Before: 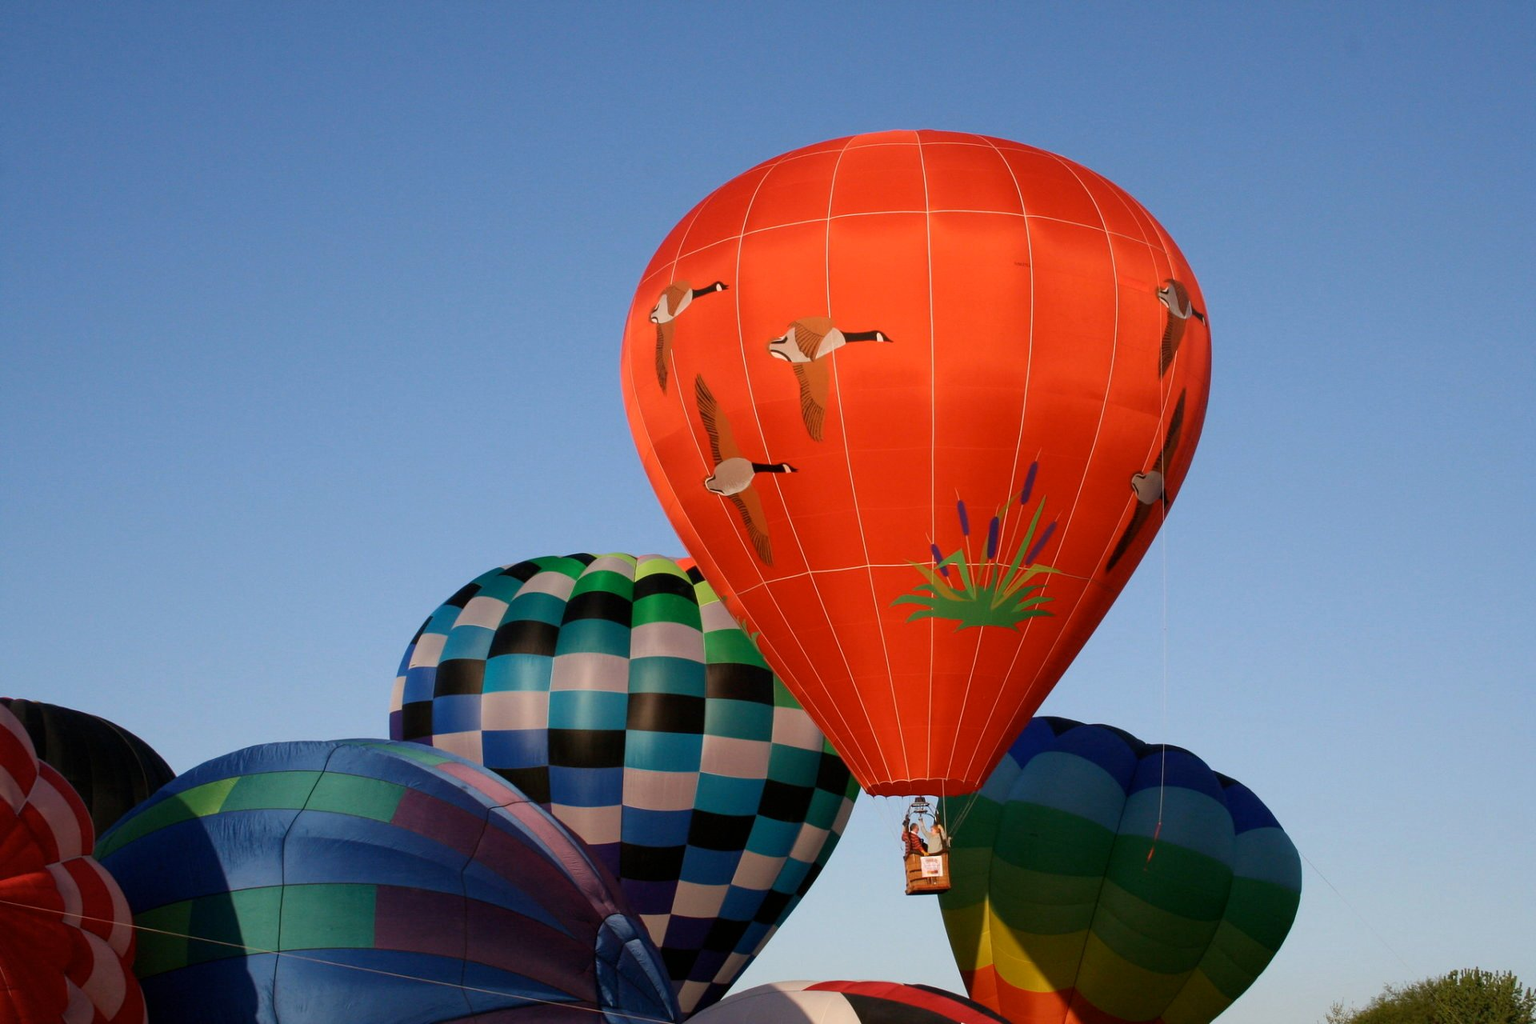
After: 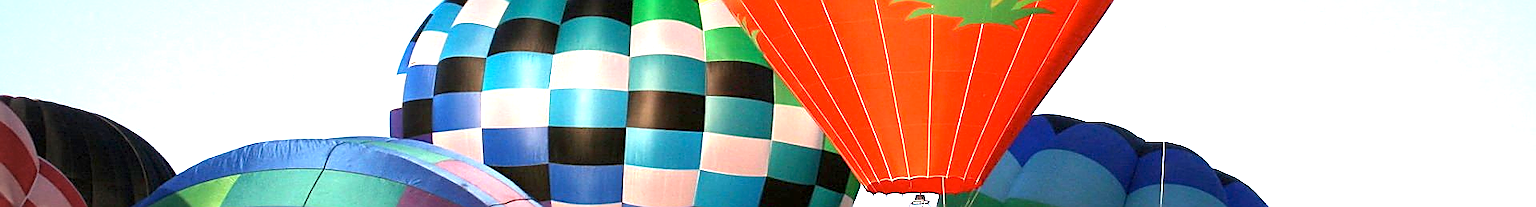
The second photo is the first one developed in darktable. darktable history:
vignetting: fall-off start 75.19%, width/height ratio 1.076
sharpen: radius 1.382, amount 1.265, threshold 0.645
crop and rotate: top 58.881%, bottom 20.816%
exposure: exposure 1.993 EV, compensate highlight preservation false
